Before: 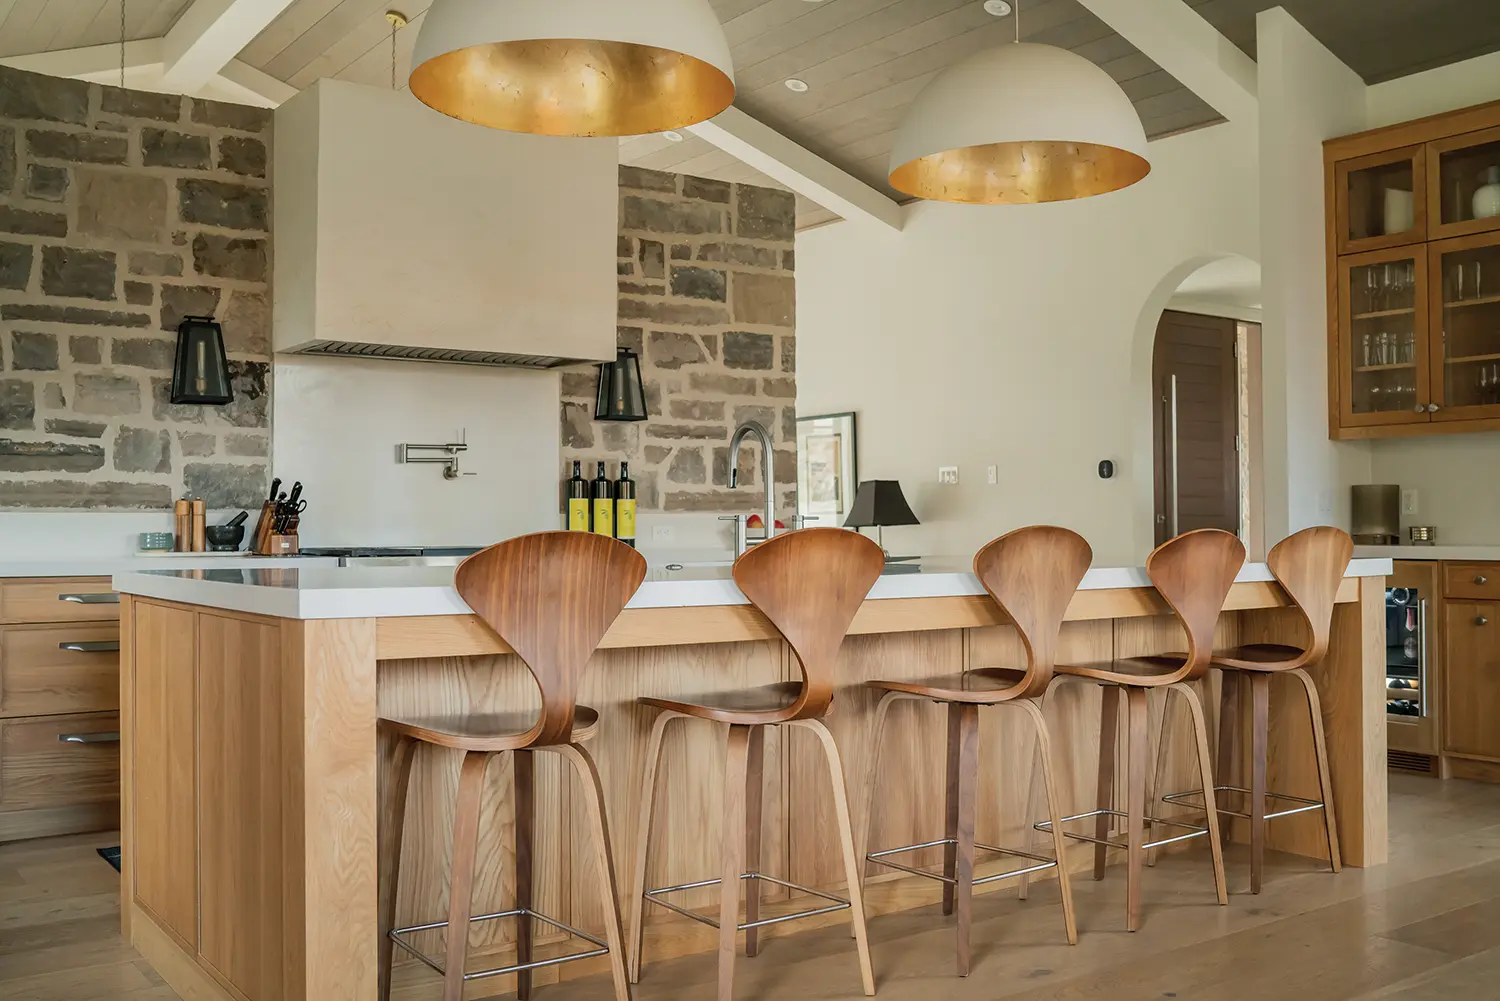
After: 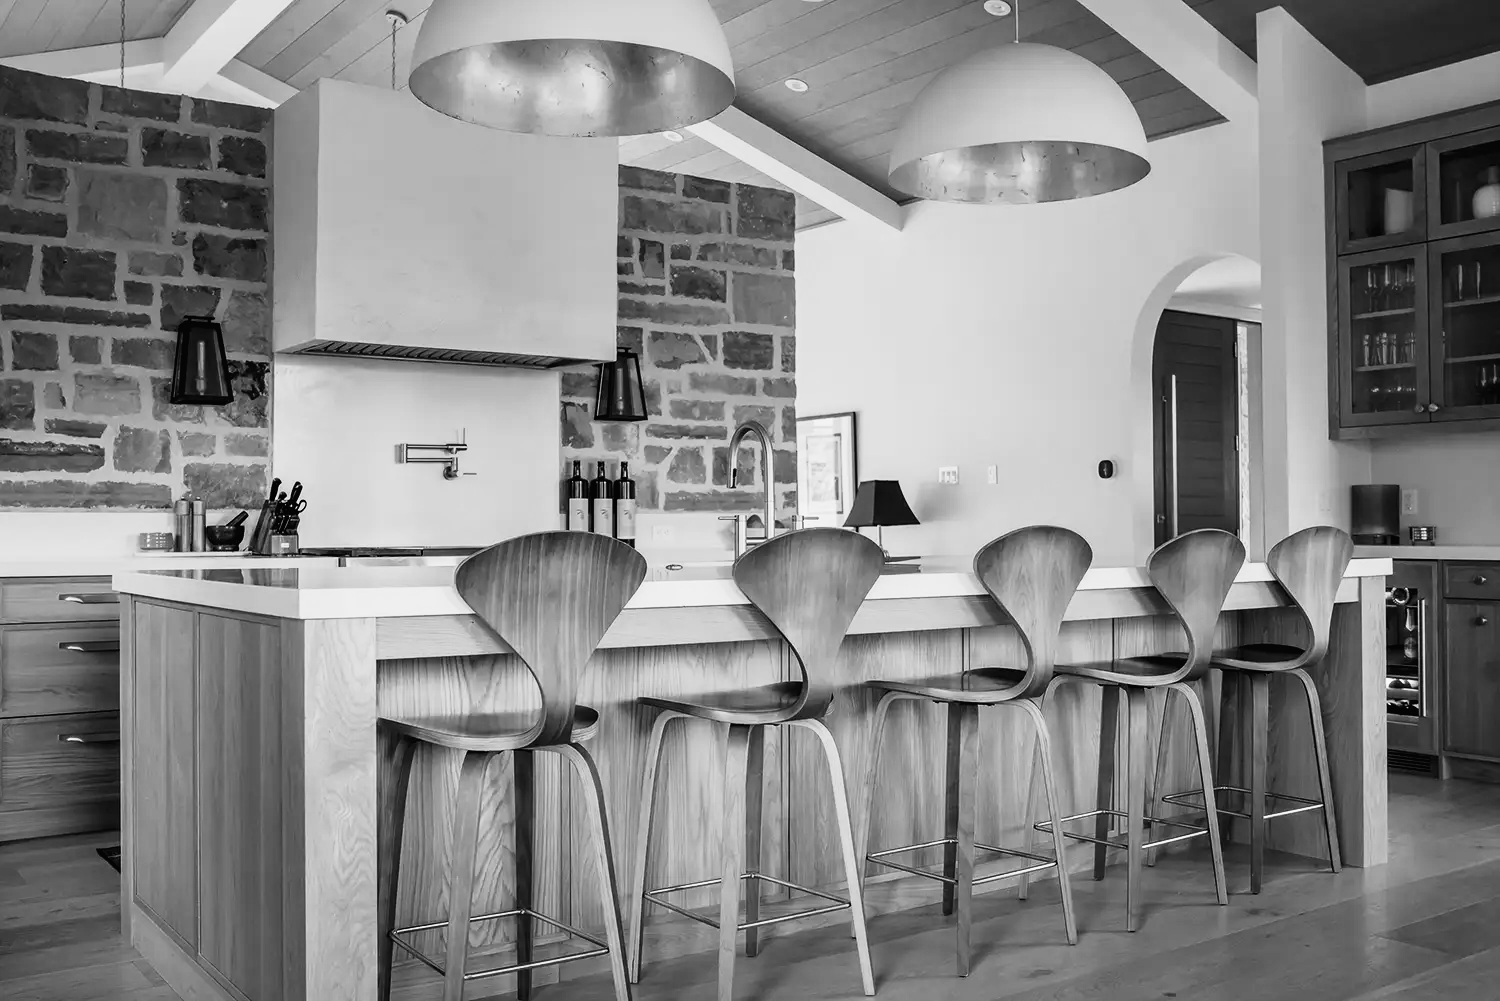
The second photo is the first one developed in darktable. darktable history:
tone curve: curves: ch0 [(0.016, 0.011) (0.084, 0.026) (0.469, 0.508) (0.721, 0.862) (1, 1)], color space Lab, linked channels, preserve colors none
color calibration "t3mujinpack channel mixer": output gray [0.21, 0.42, 0.37, 0], gray › normalize channels true, illuminant same as pipeline (D50), adaptation XYZ, x 0.346, y 0.359, gamut compression 0
